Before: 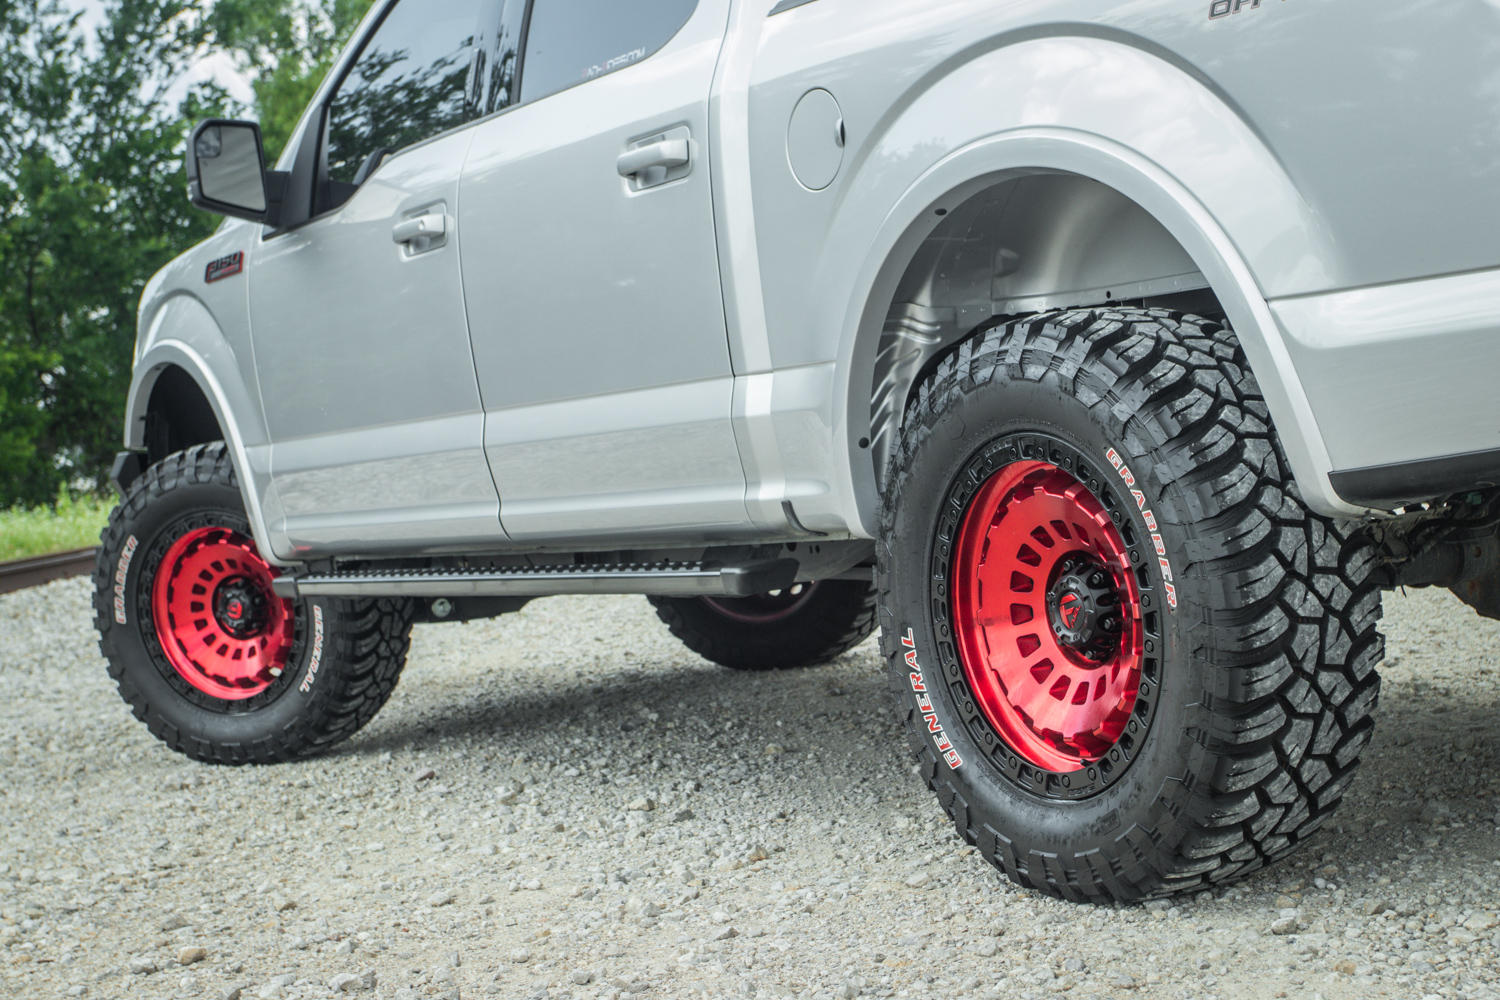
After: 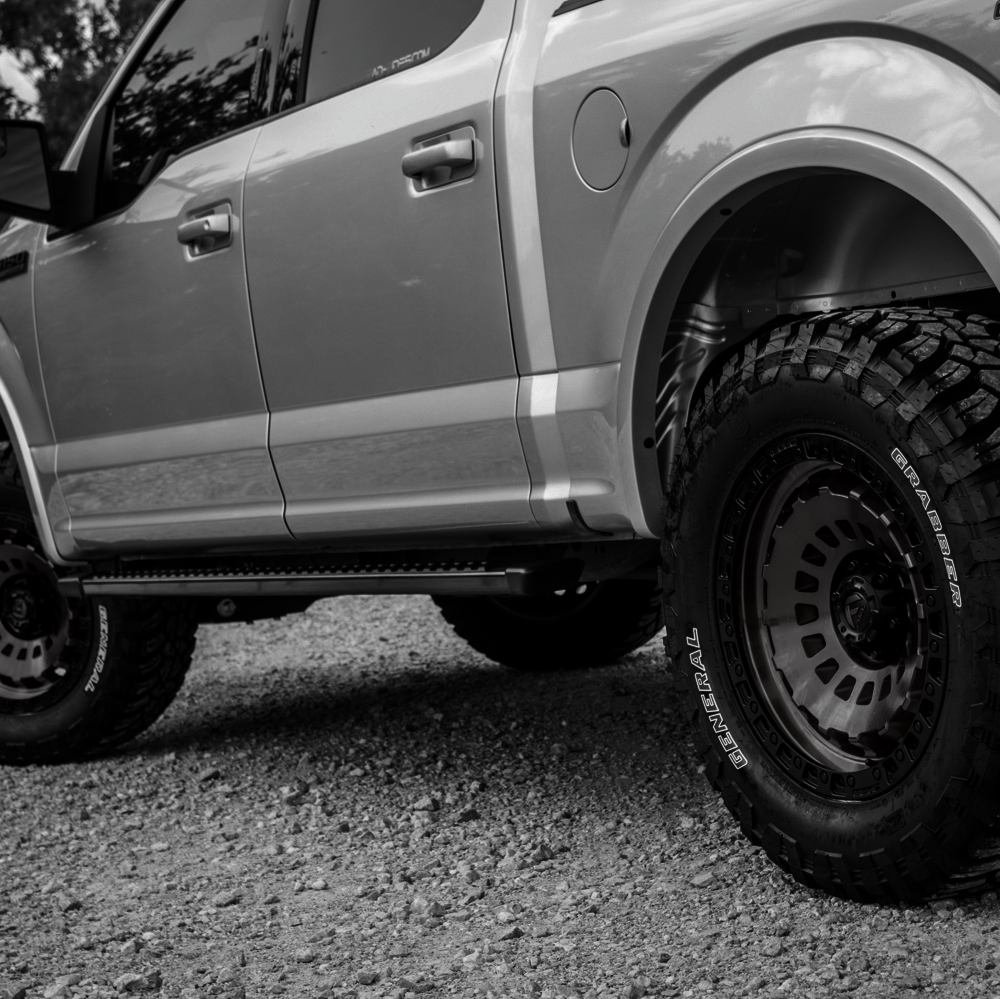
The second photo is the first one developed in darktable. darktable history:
crop and rotate: left 14.439%, right 18.847%
contrast brightness saturation: contrast 0.021, brightness -0.995, saturation -0.984
